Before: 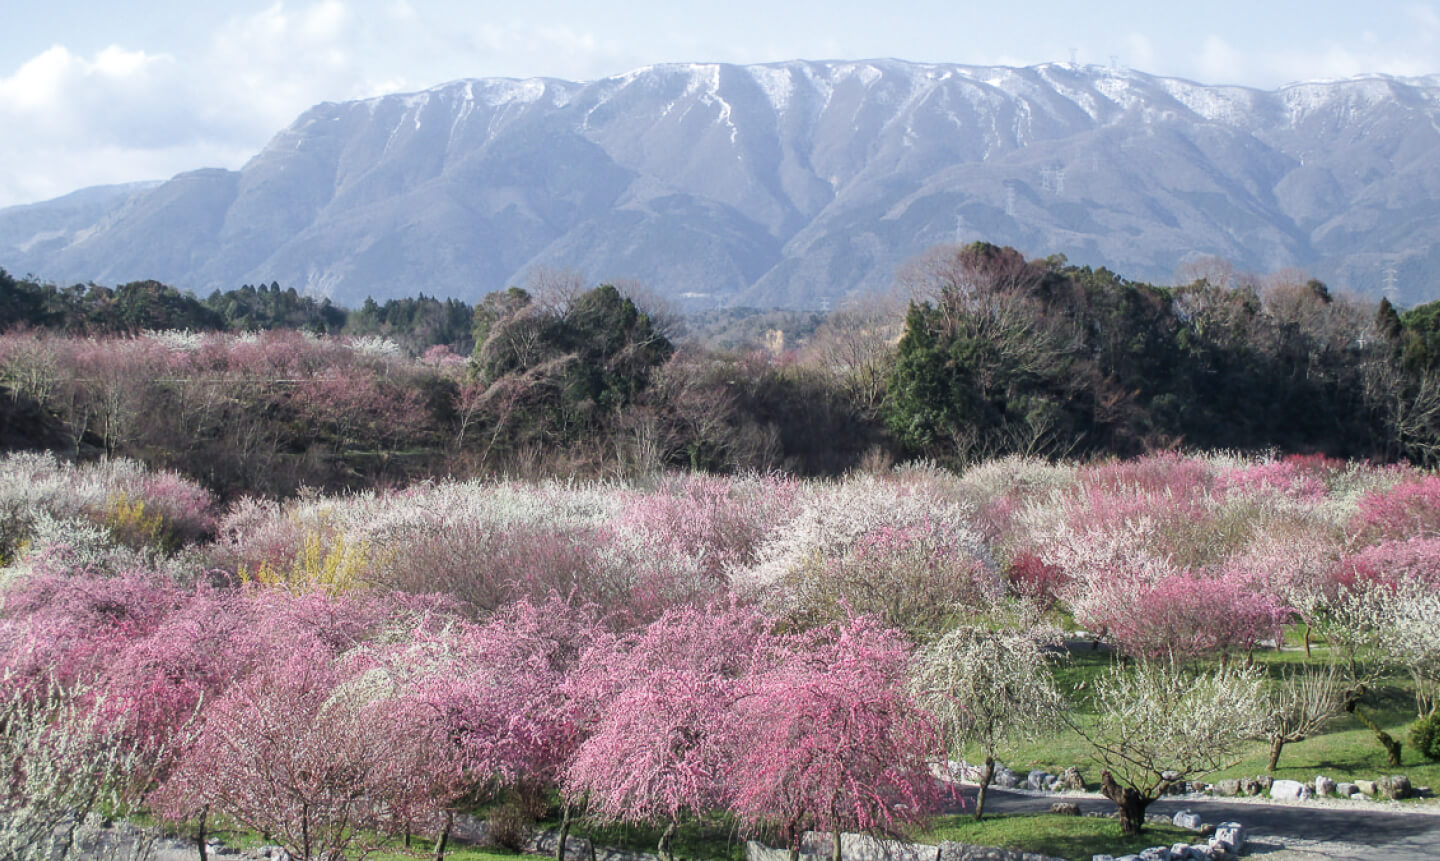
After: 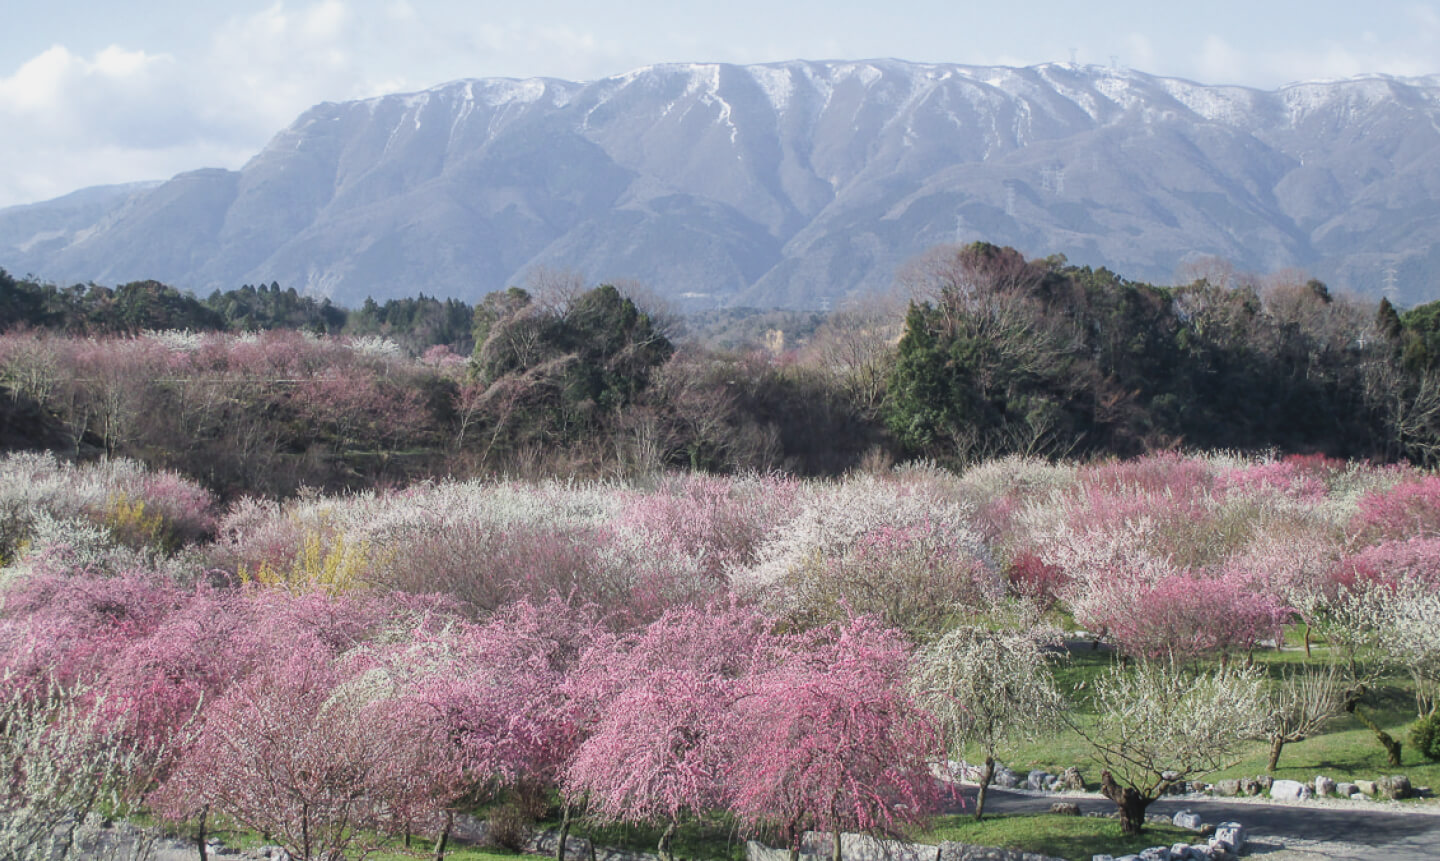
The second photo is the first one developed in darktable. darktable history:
contrast brightness saturation: contrast -0.104, saturation -0.101
